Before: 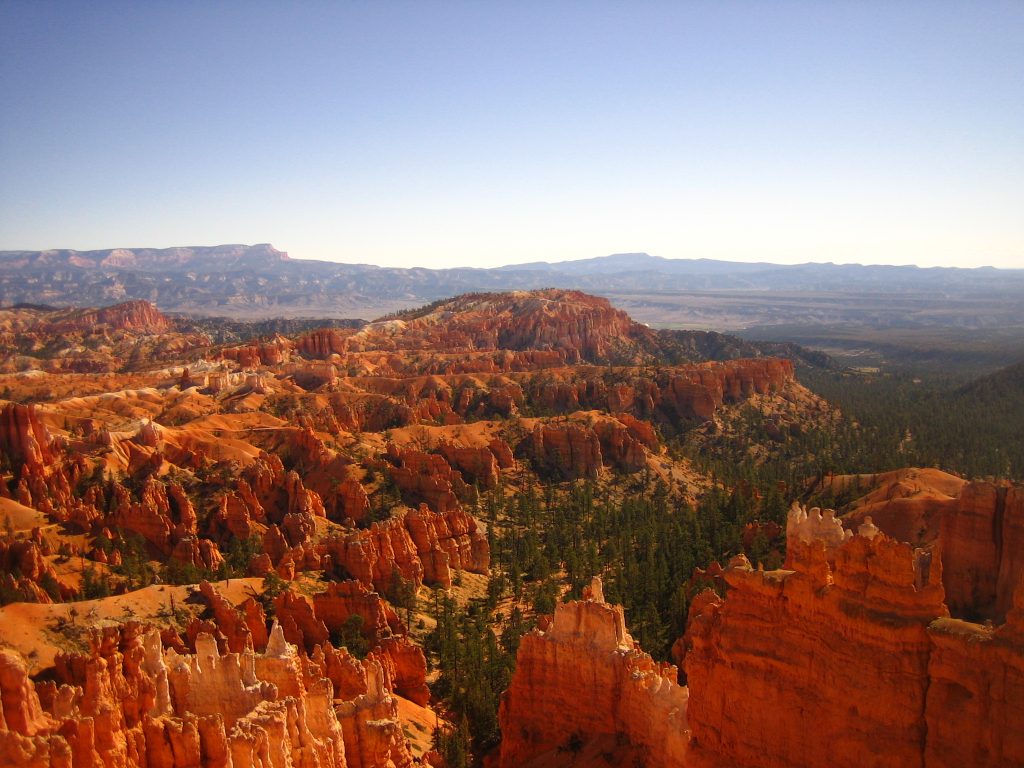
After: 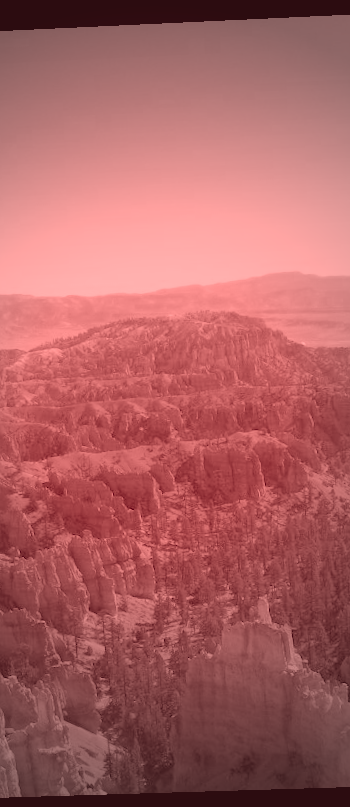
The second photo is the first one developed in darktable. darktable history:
rotate and perspective: rotation -2.22°, lens shift (horizontal) -0.022, automatic cropping off
crop: left 33.36%, right 33.36%
colorize: saturation 60%, source mix 100%
color balance rgb: linear chroma grading › global chroma 15%, perceptual saturation grading › global saturation 30%
velvia: on, module defaults
filmic rgb: black relative exposure -16 EV, white relative exposure 8 EV, threshold 3 EV, hardness 4.17, latitude 50%, contrast 0.5, color science v5 (2021), contrast in shadows safe, contrast in highlights safe, enable highlight reconstruction true
white balance: red 1.004, blue 1.024
vignetting: fall-off start 33.76%, fall-off radius 64.94%, brightness -0.575, center (-0.12, -0.002), width/height ratio 0.959
